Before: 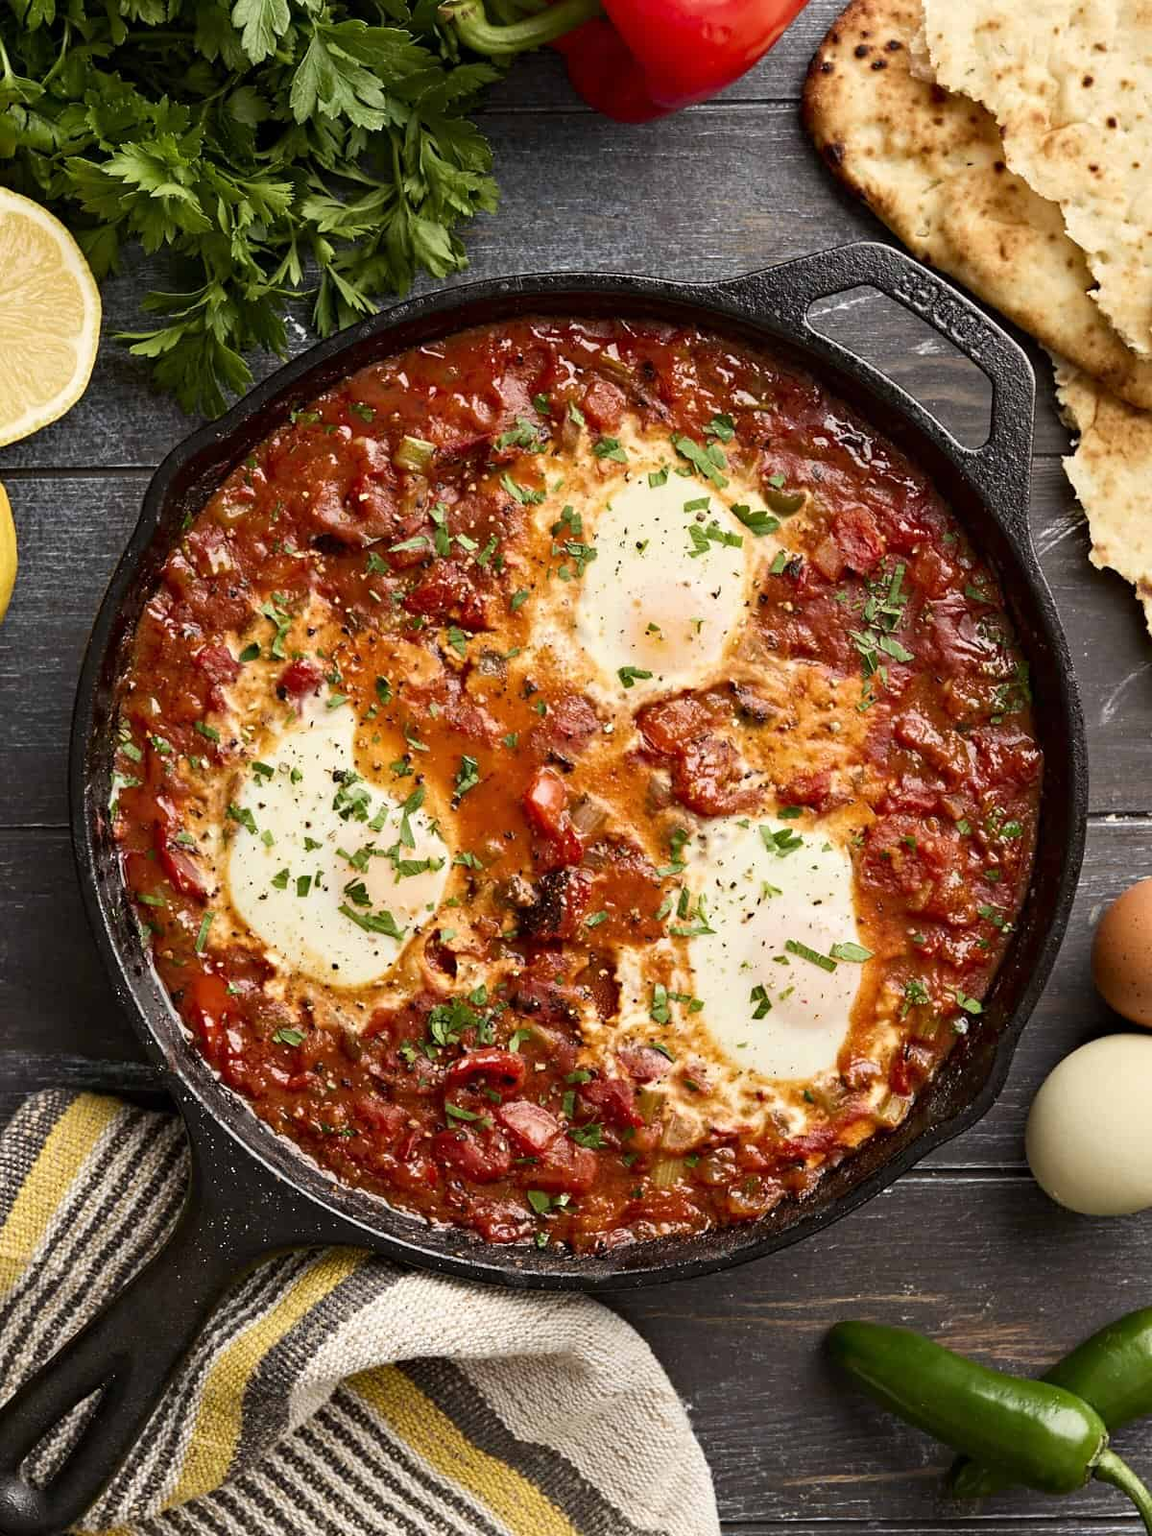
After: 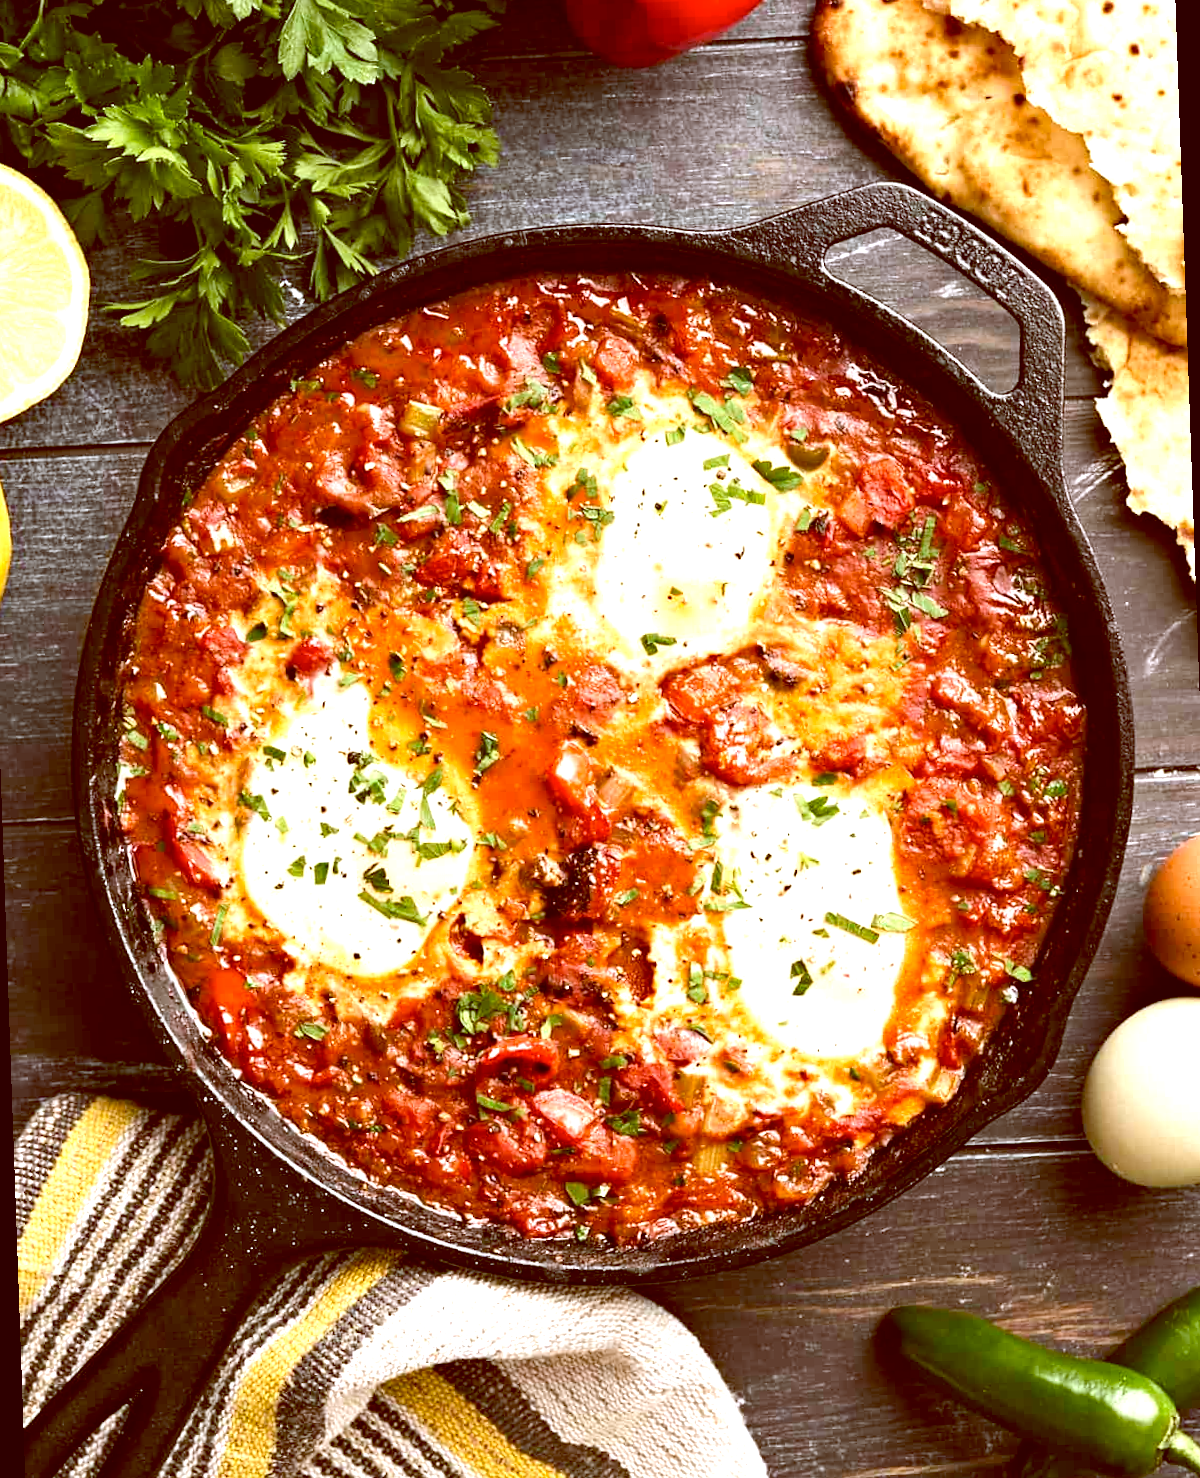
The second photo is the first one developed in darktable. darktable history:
crop: bottom 0.071%
exposure: black level correction 0, exposure 0.6 EV, compensate exposure bias true, compensate highlight preservation false
rotate and perspective: rotation -2°, crop left 0.022, crop right 0.978, crop top 0.049, crop bottom 0.951
tone equalizer: -8 EV -0.417 EV, -7 EV -0.389 EV, -6 EV -0.333 EV, -5 EV -0.222 EV, -3 EV 0.222 EV, -2 EV 0.333 EV, -1 EV 0.389 EV, +0 EV 0.417 EV, edges refinement/feathering 500, mask exposure compensation -1.57 EV, preserve details no
color balance: lift [1, 1.011, 0.999, 0.989], gamma [1.109, 1.045, 1.039, 0.955], gain [0.917, 0.936, 0.952, 1.064], contrast 2.32%, contrast fulcrum 19%, output saturation 101%
